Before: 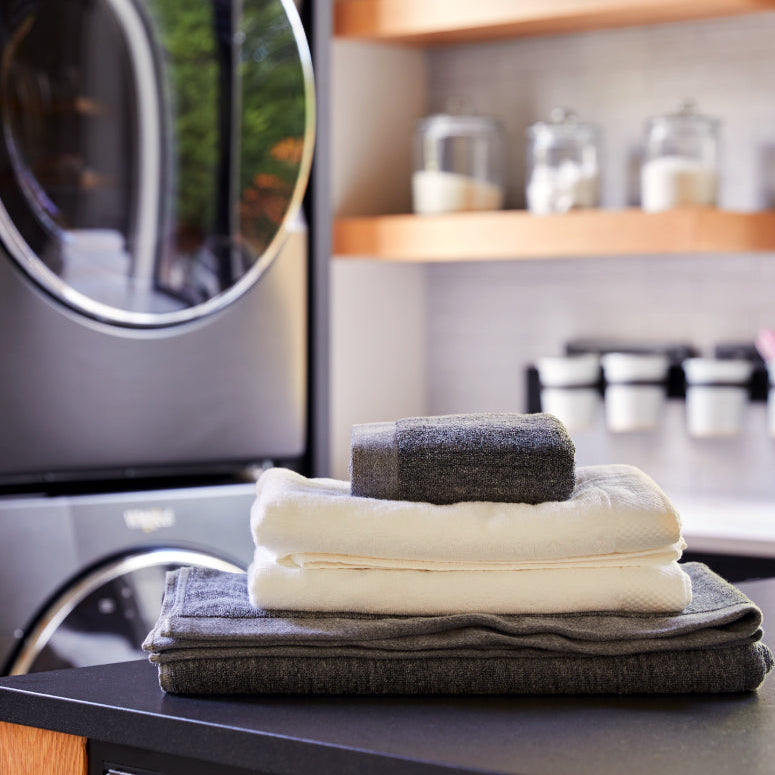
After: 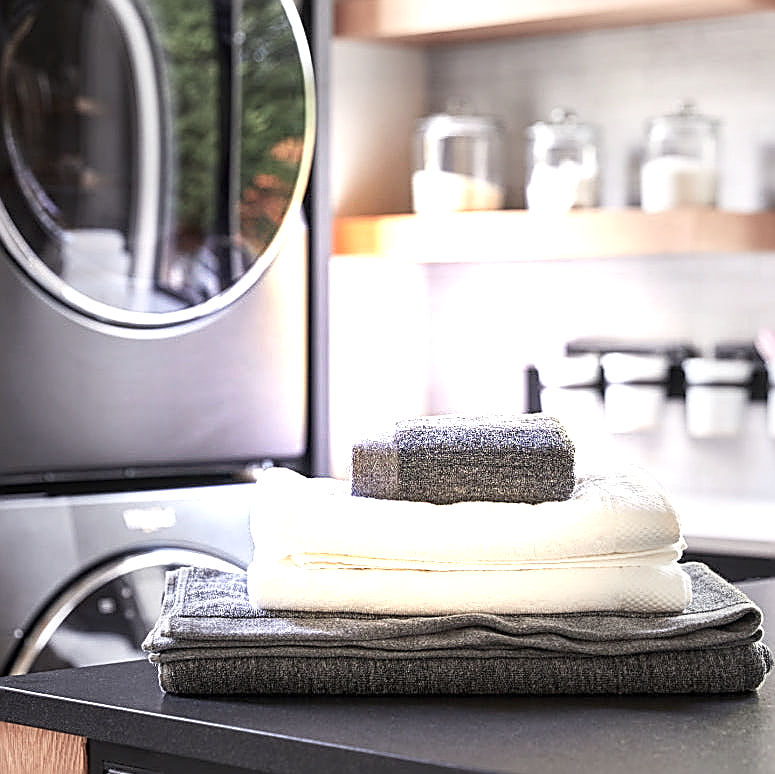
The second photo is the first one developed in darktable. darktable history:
sharpen: radius 1.685, amount 1.294
crop: bottom 0.071%
exposure: black level correction 0, exposure 1.45 EV, compensate exposure bias true, compensate highlight preservation false
vignetting: fall-off start 40%, fall-off radius 40%
local contrast: on, module defaults
